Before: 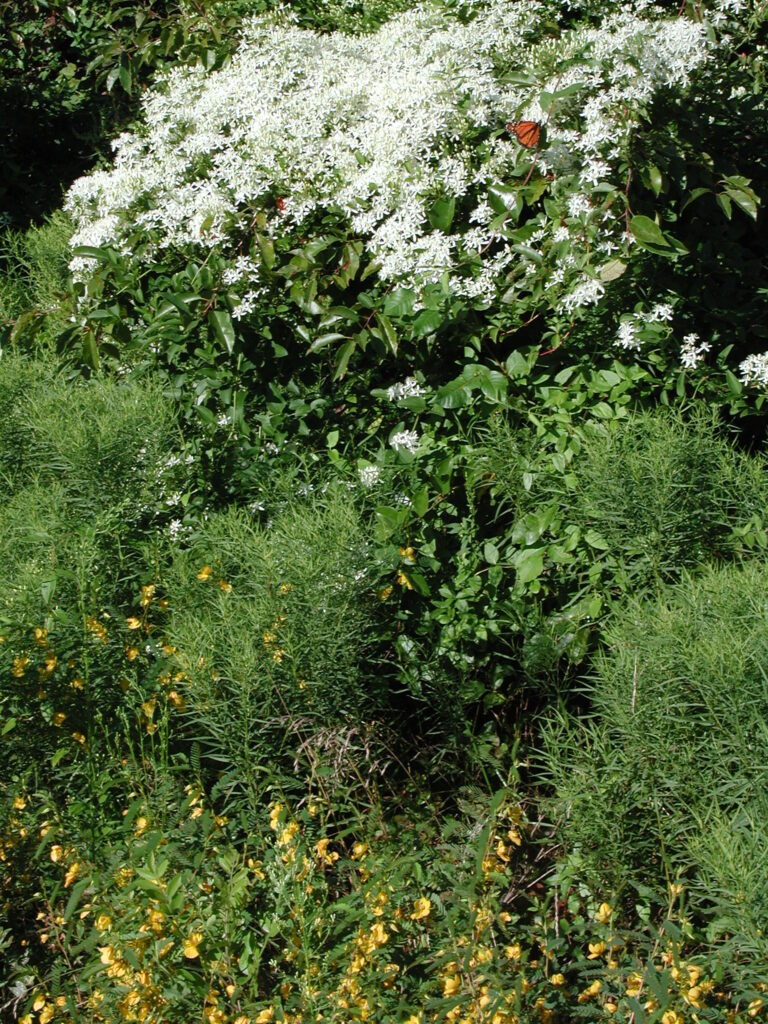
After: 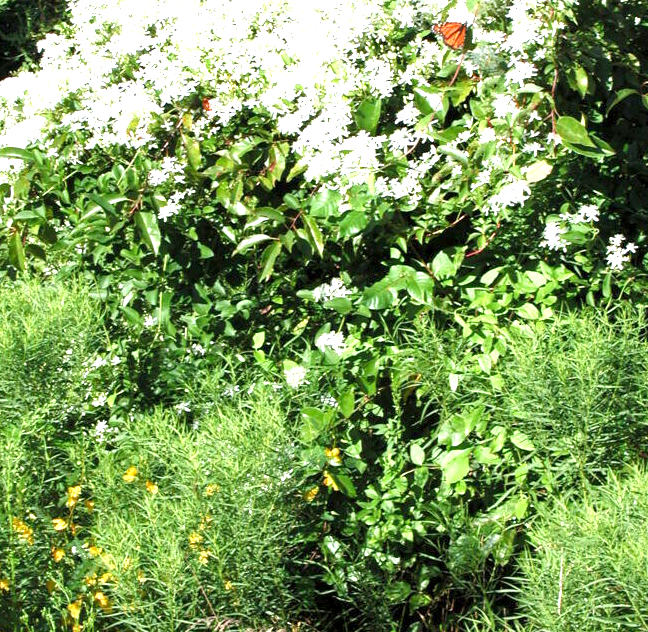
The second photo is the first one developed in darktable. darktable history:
shadows and highlights: shadows 25.63, highlights -25.88, highlights color adjustment 45.17%
exposure: black level correction 0.001, exposure 1.324 EV, compensate exposure bias true, compensate highlight preservation false
crop and rotate: left 9.686%, top 9.724%, right 5.916%, bottom 28.484%
